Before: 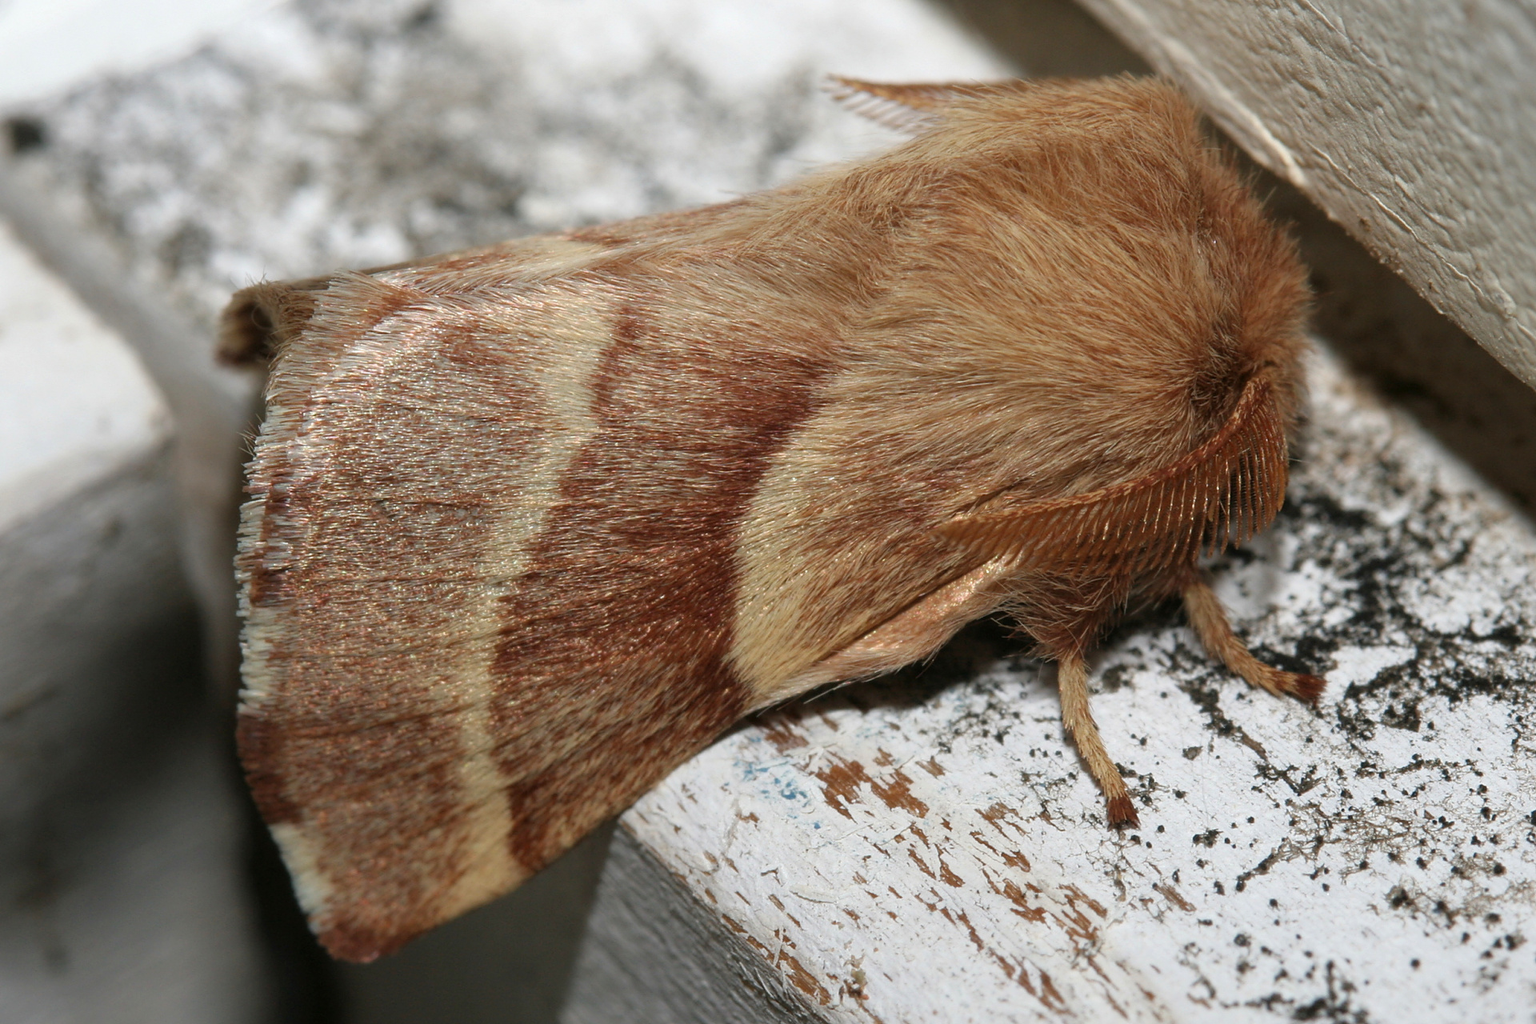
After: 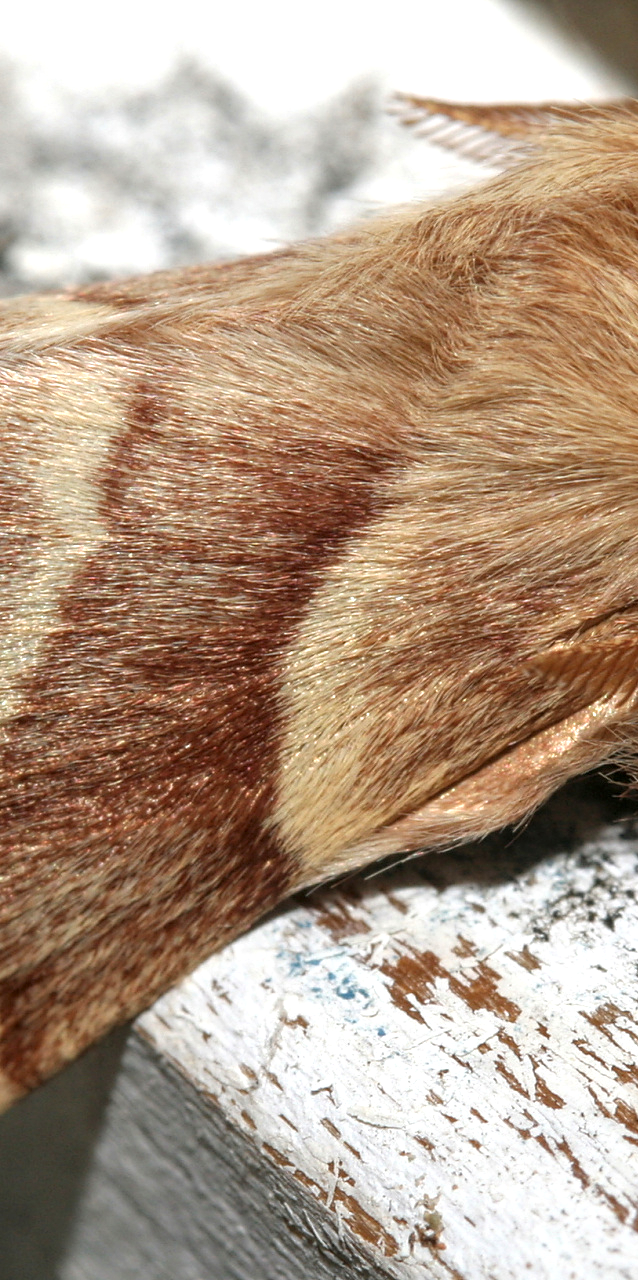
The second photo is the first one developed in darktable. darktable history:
exposure: black level correction 0, exposure 0.5 EV, compensate highlight preservation false
crop: left 33.36%, right 33.36%
local contrast: detail 130%
